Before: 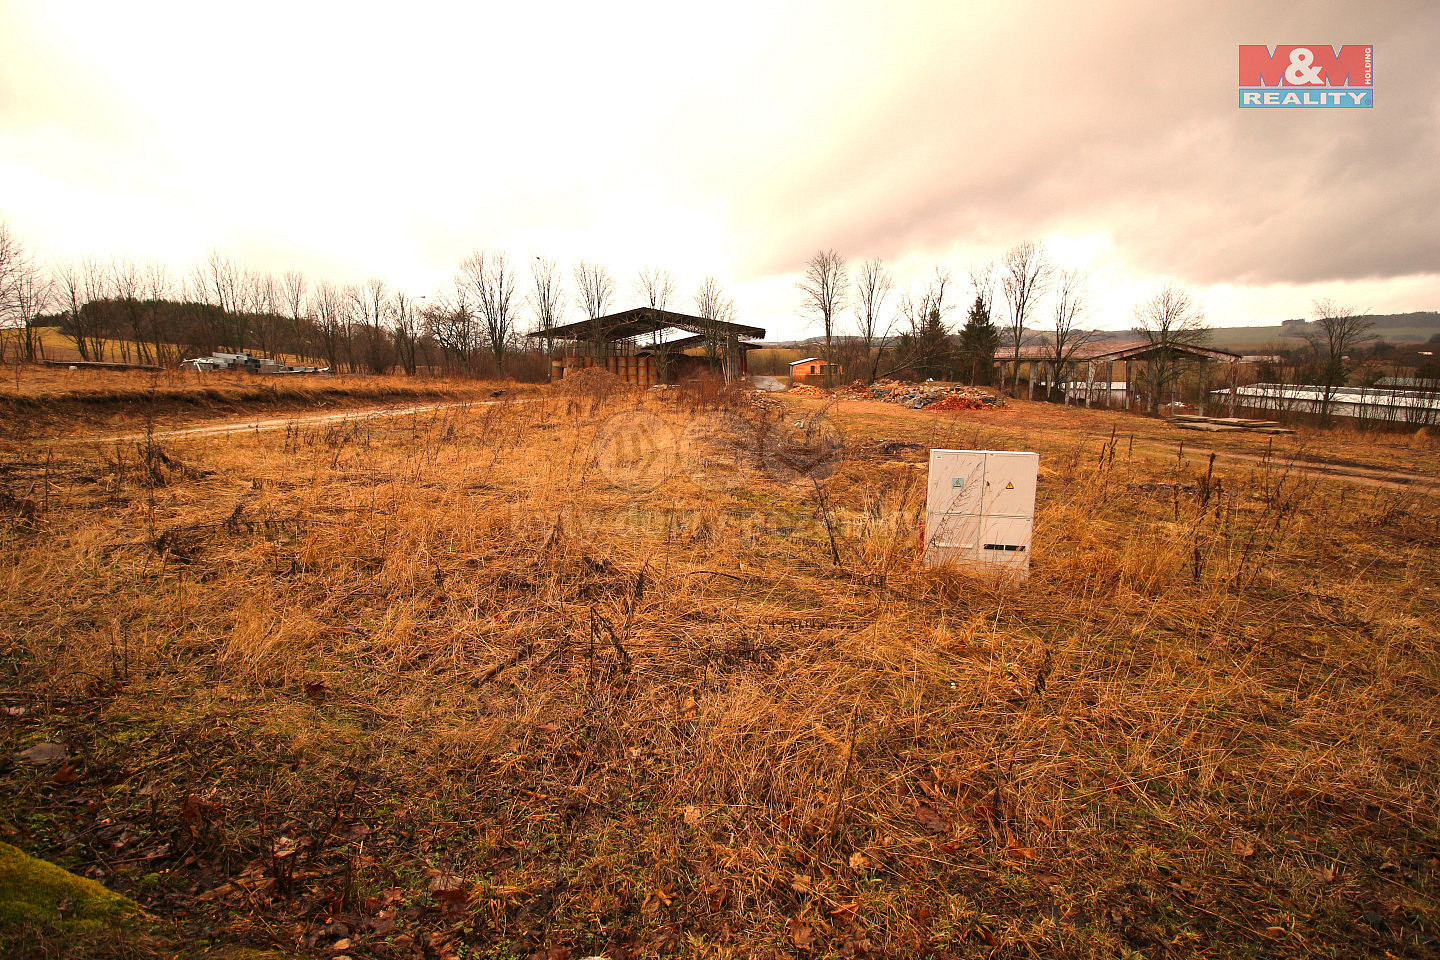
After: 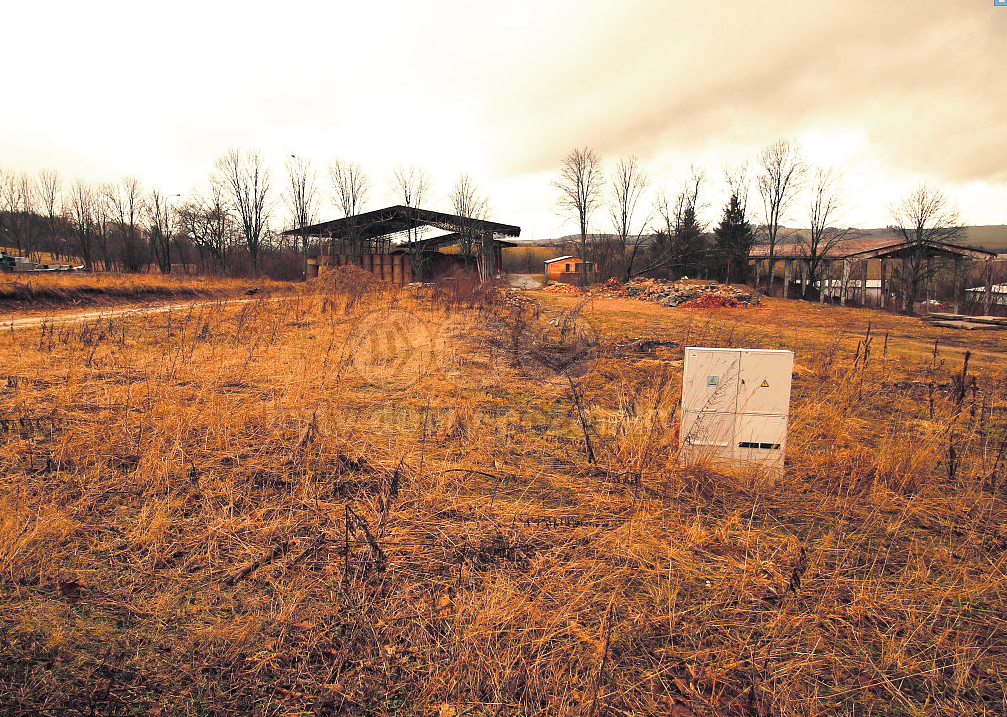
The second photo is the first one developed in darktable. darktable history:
crop and rotate: left 17.046%, top 10.659%, right 12.989%, bottom 14.553%
split-toning: shadows › hue 216°, shadows › saturation 1, highlights › hue 57.6°, balance -33.4
